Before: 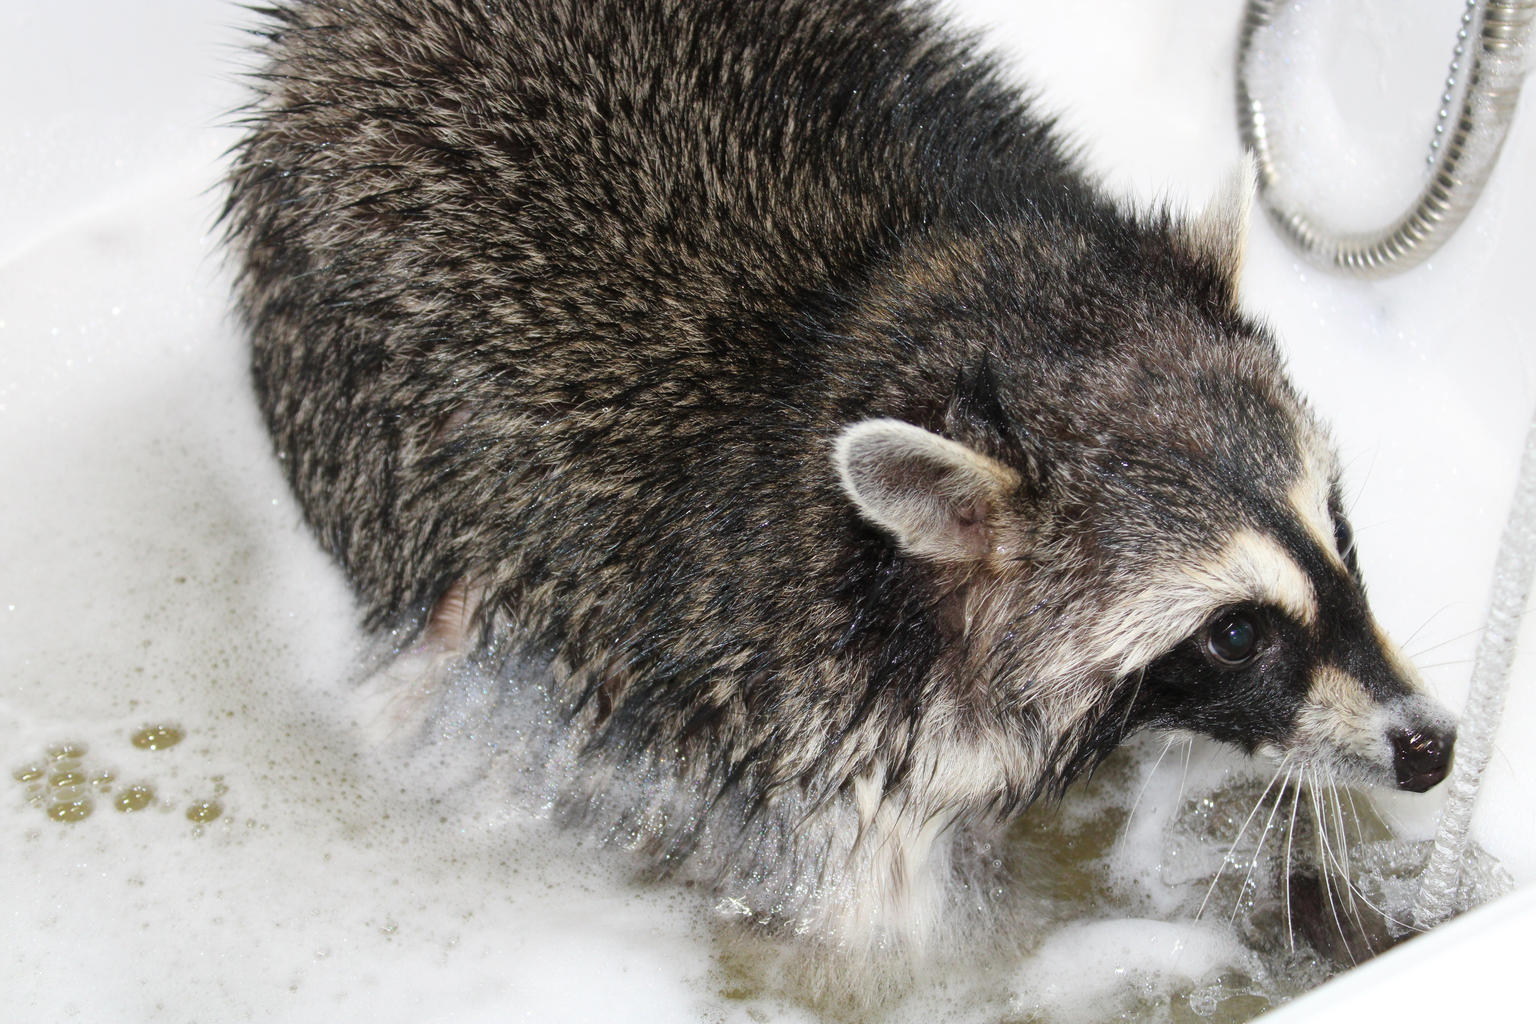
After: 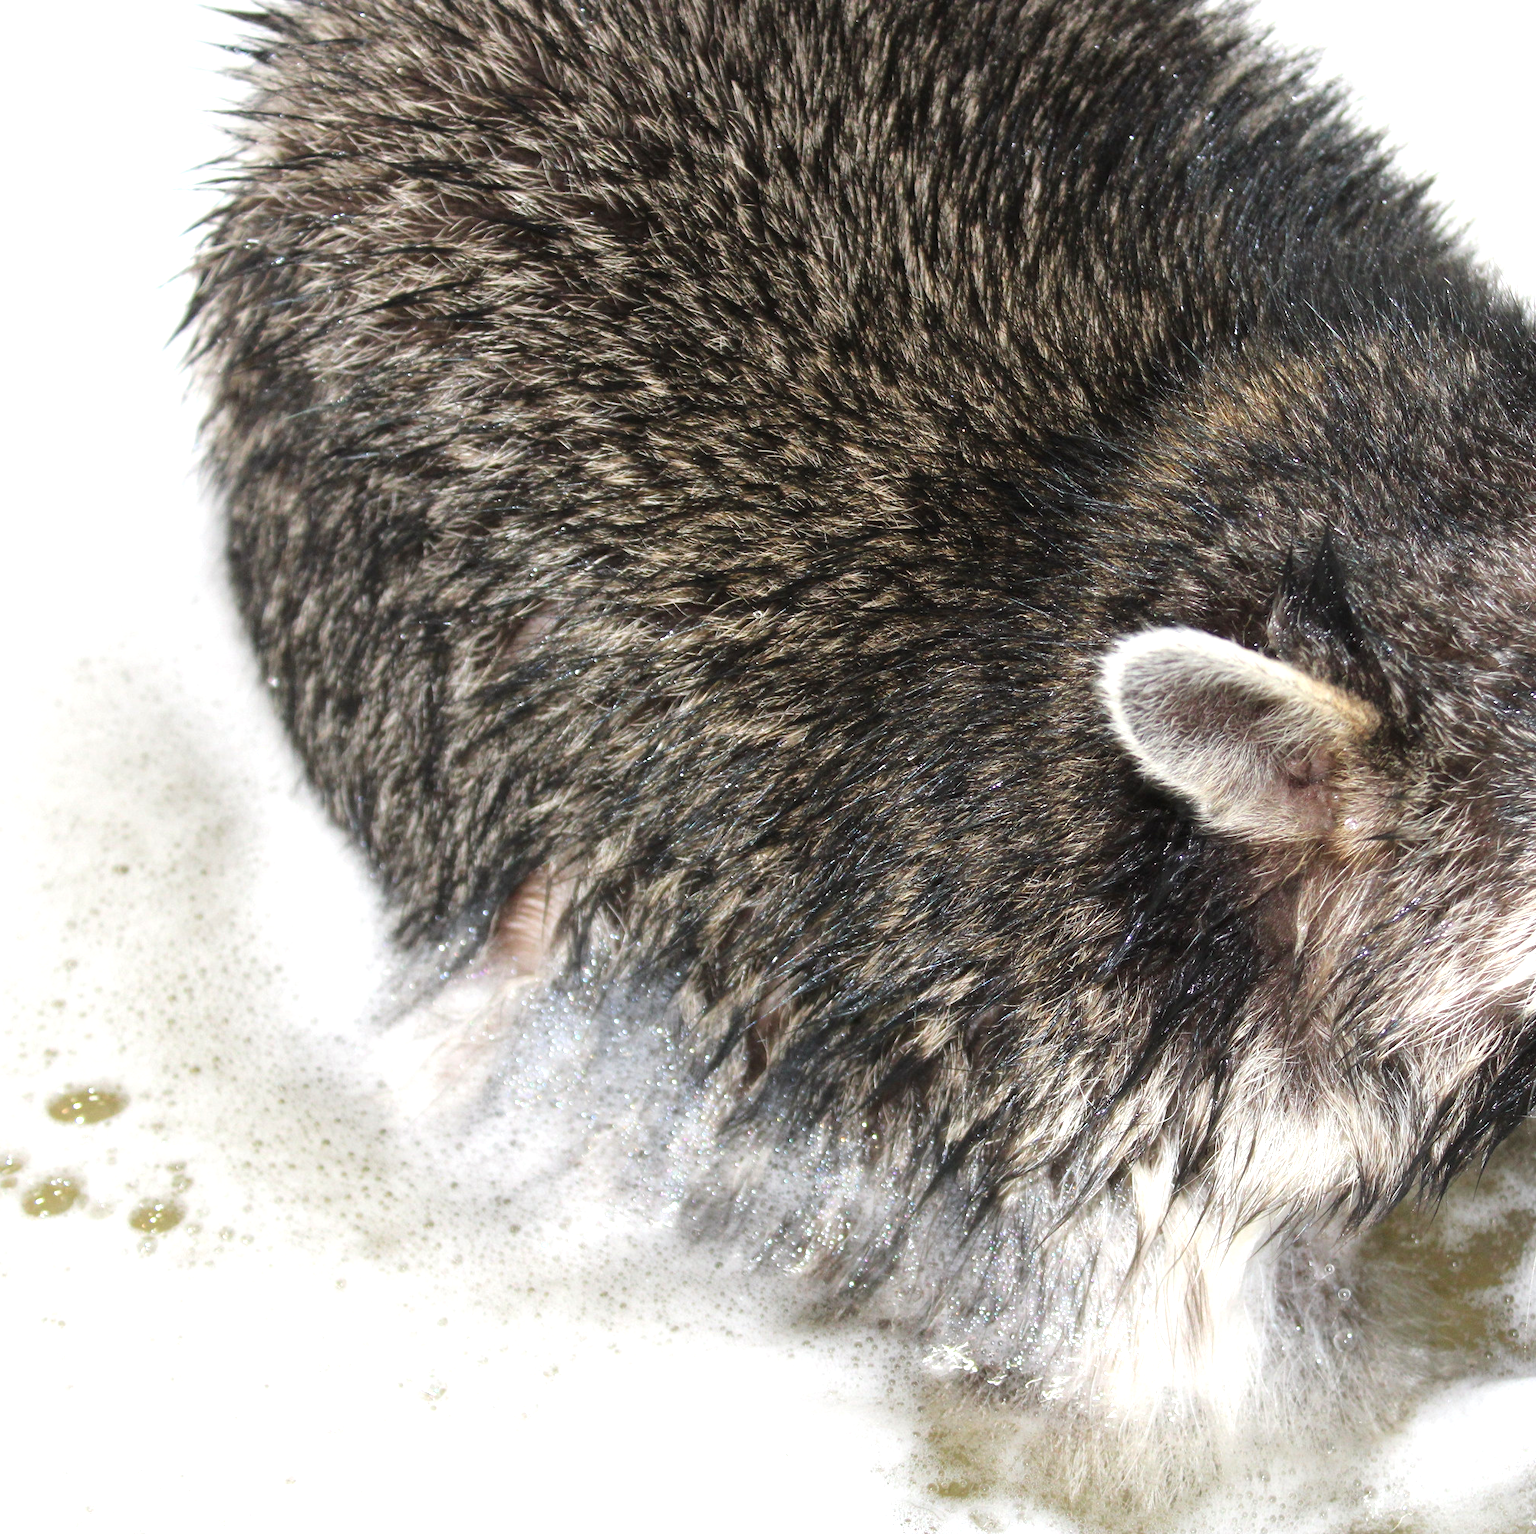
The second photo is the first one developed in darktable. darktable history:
crop and rotate: left 6.527%, right 26.735%
exposure: black level correction 0, exposure 0.696 EV, compensate highlight preservation false
